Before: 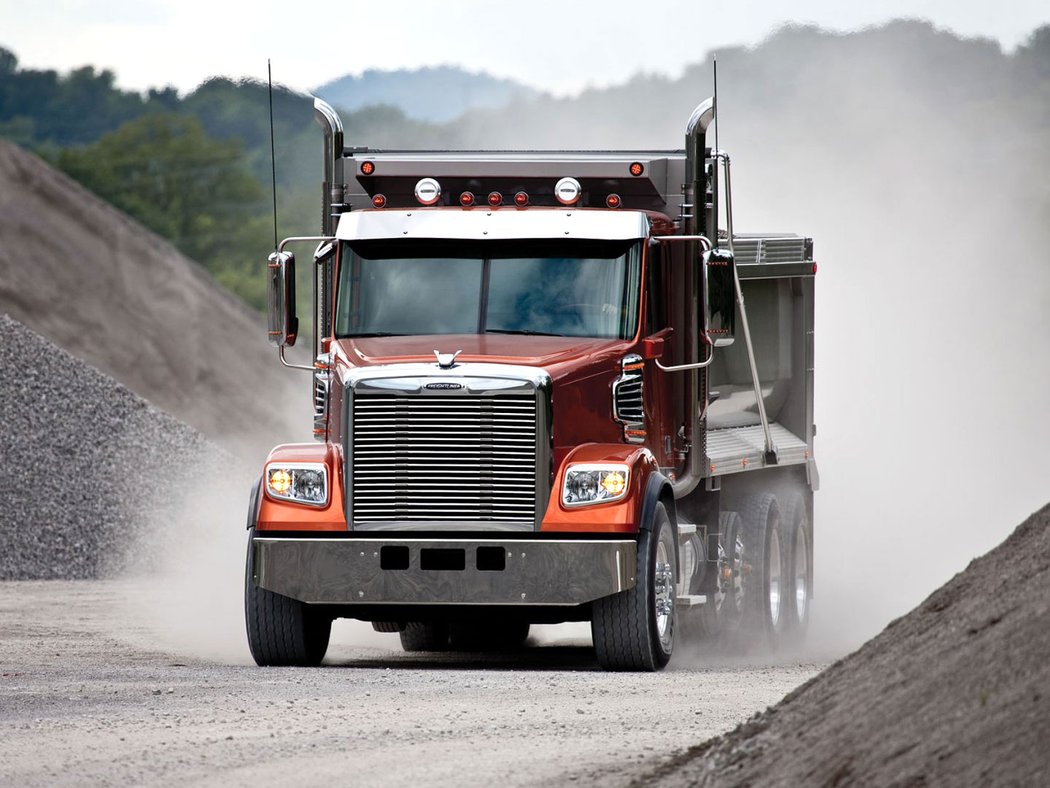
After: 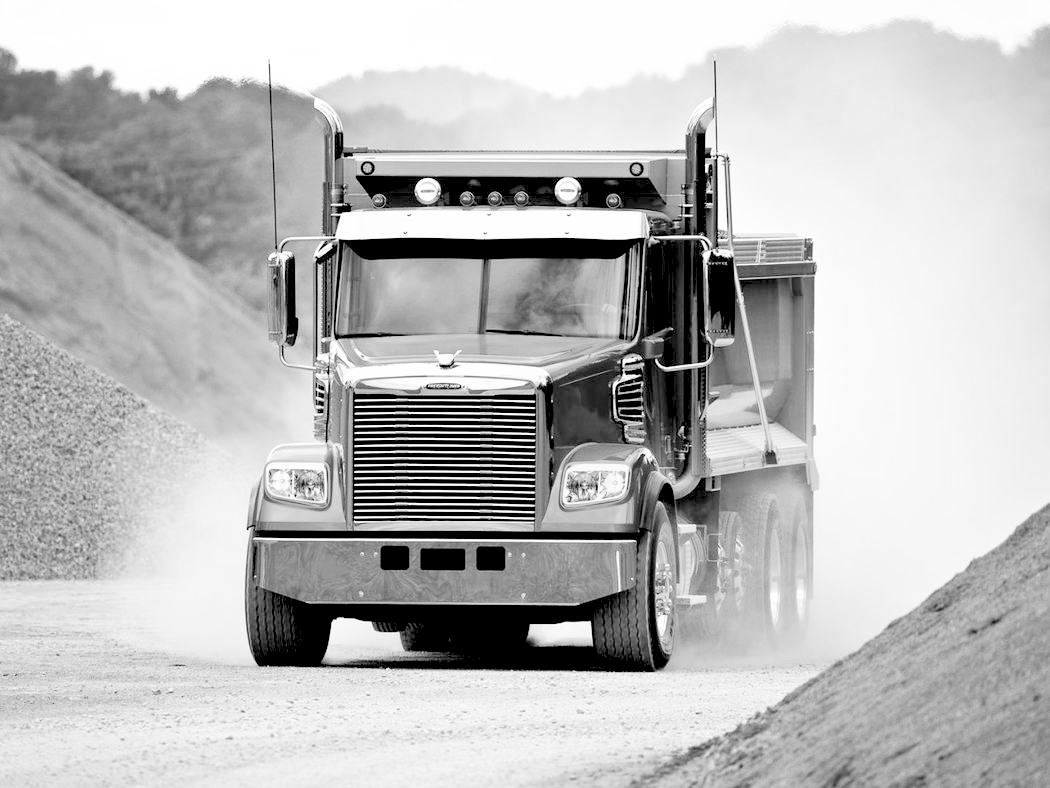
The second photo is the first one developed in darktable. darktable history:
monochrome: on, module defaults
levels: levels [0.072, 0.414, 0.976]
color correction: highlights a* -4.28, highlights b* 6.53
velvia: strength 27%
tone curve: curves: ch0 [(0, 0) (0.051, 0.047) (0.102, 0.099) (0.228, 0.275) (0.432, 0.535) (0.695, 0.778) (0.908, 0.946) (1, 1)]; ch1 [(0, 0) (0.339, 0.298) (0.402, 0.363) (0.453, 0.421) (0.483, 0.469) (0.494, 0.493) (0.504, 0.501) (0.527, 0.538) (0.563, 0.595) (0.597, 0.632) (1, 1)]; ch2 [(0, 0) (0.48, 0.48) (0.504, 0.5) (0.539, 0.554) (0.59, 0.63) (0.642, 0.684) (0.824, 0.815) (1, 1)], color space Lab, independent channels, preserve colors none
